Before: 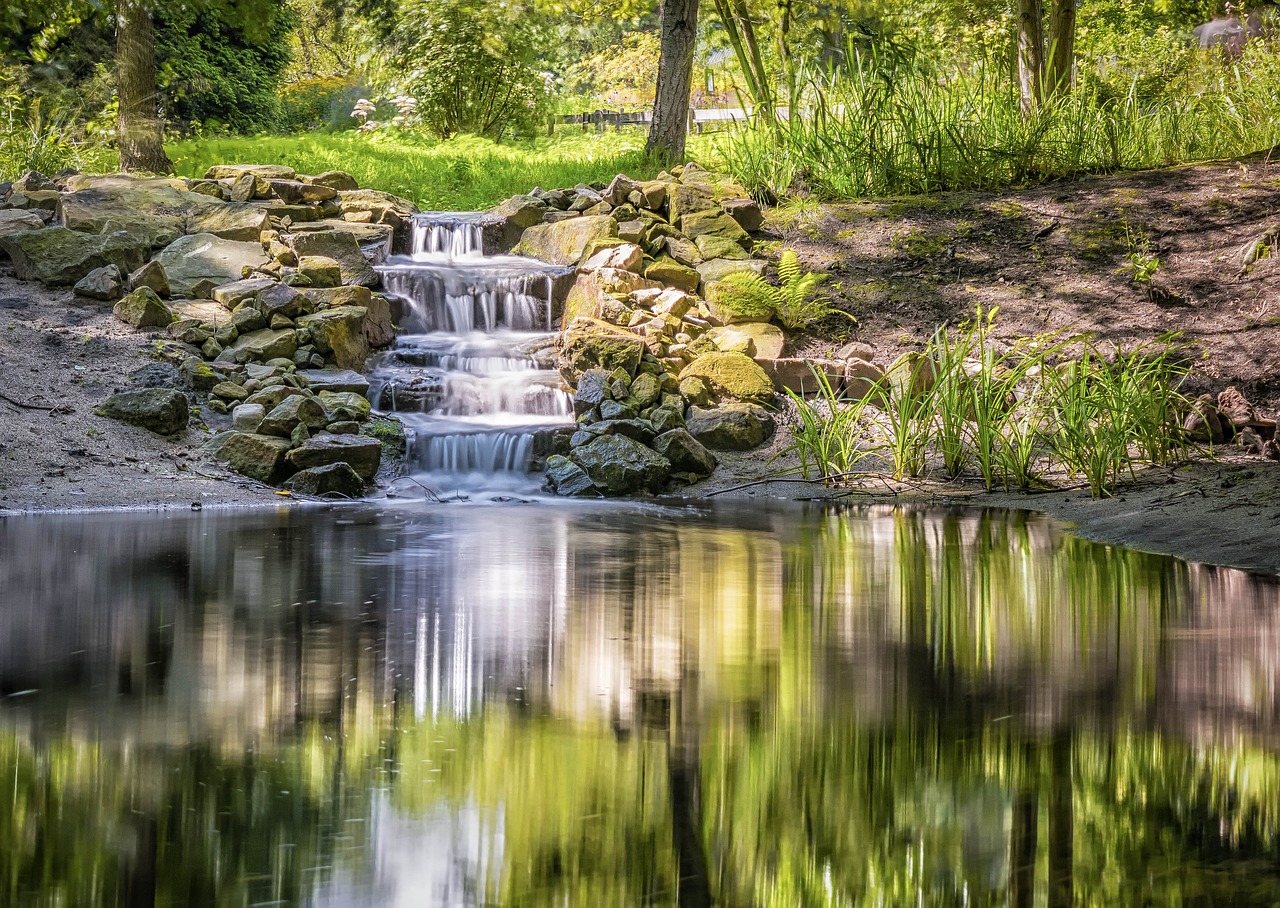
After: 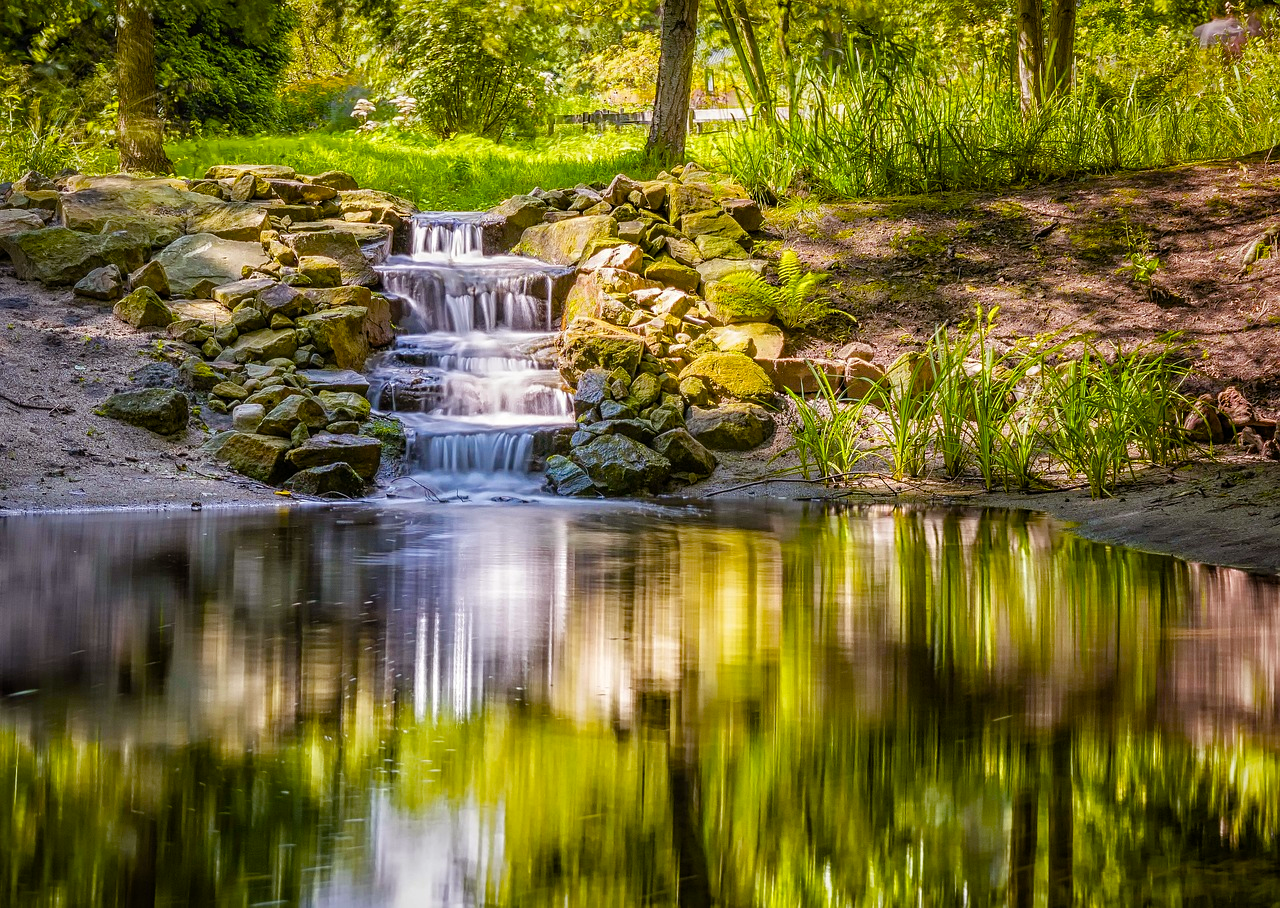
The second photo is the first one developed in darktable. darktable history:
color balance rgb: power › luminance -3.95%, power › chroma 0.573%, power › hue 37.91°, perceptual saturation grading › global saturation 45.162%, perceptual saturation grading › highlights -25.909%, perceptual saturation grading › shadows 49.775%, global vibrance 20%
